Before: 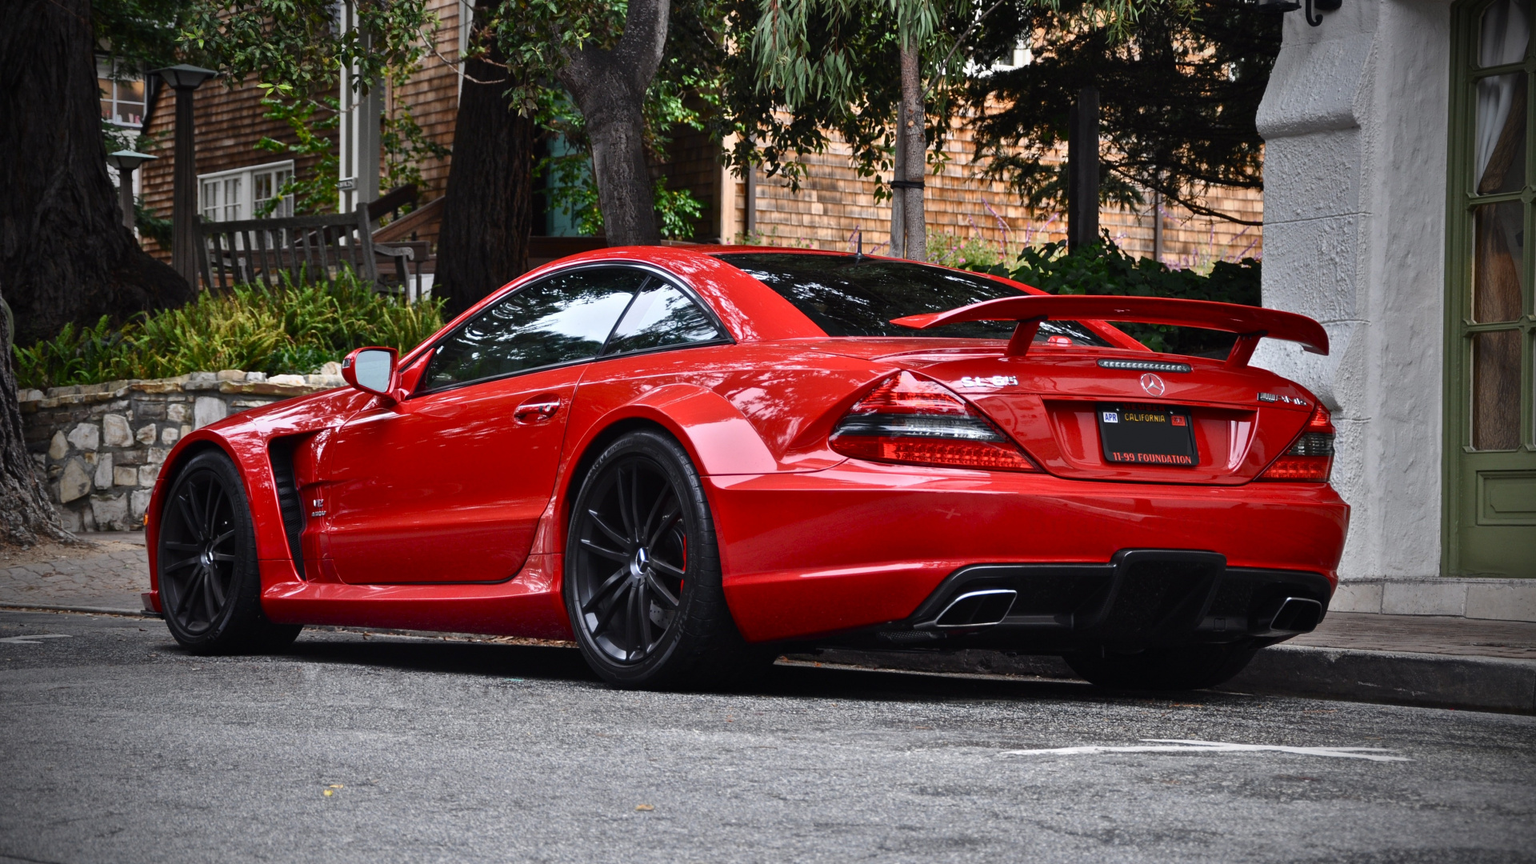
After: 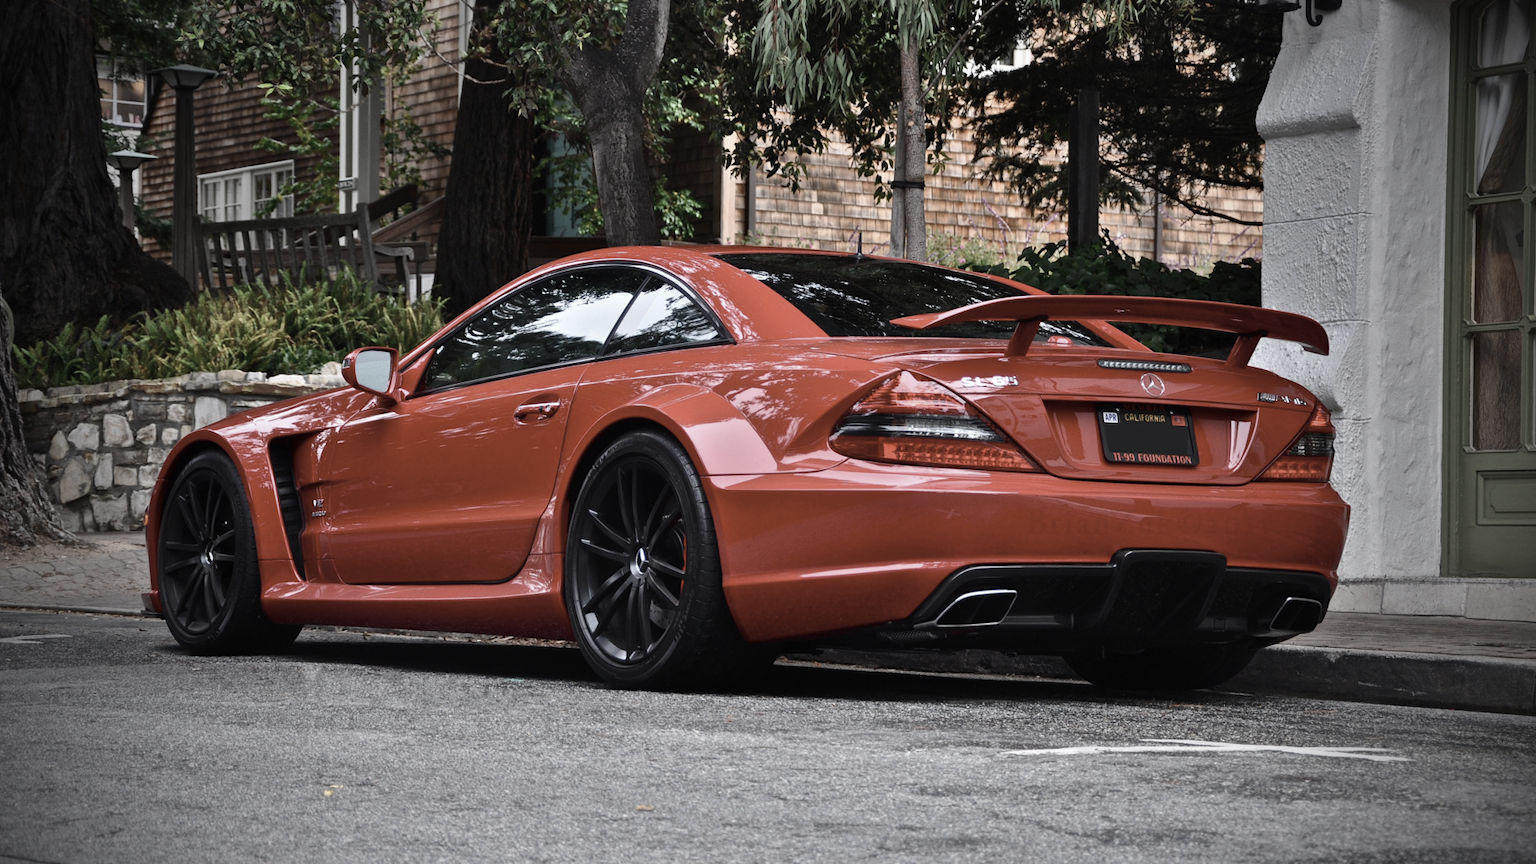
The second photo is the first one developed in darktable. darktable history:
color correction: highlights b* 0.031, saturation 0.522
